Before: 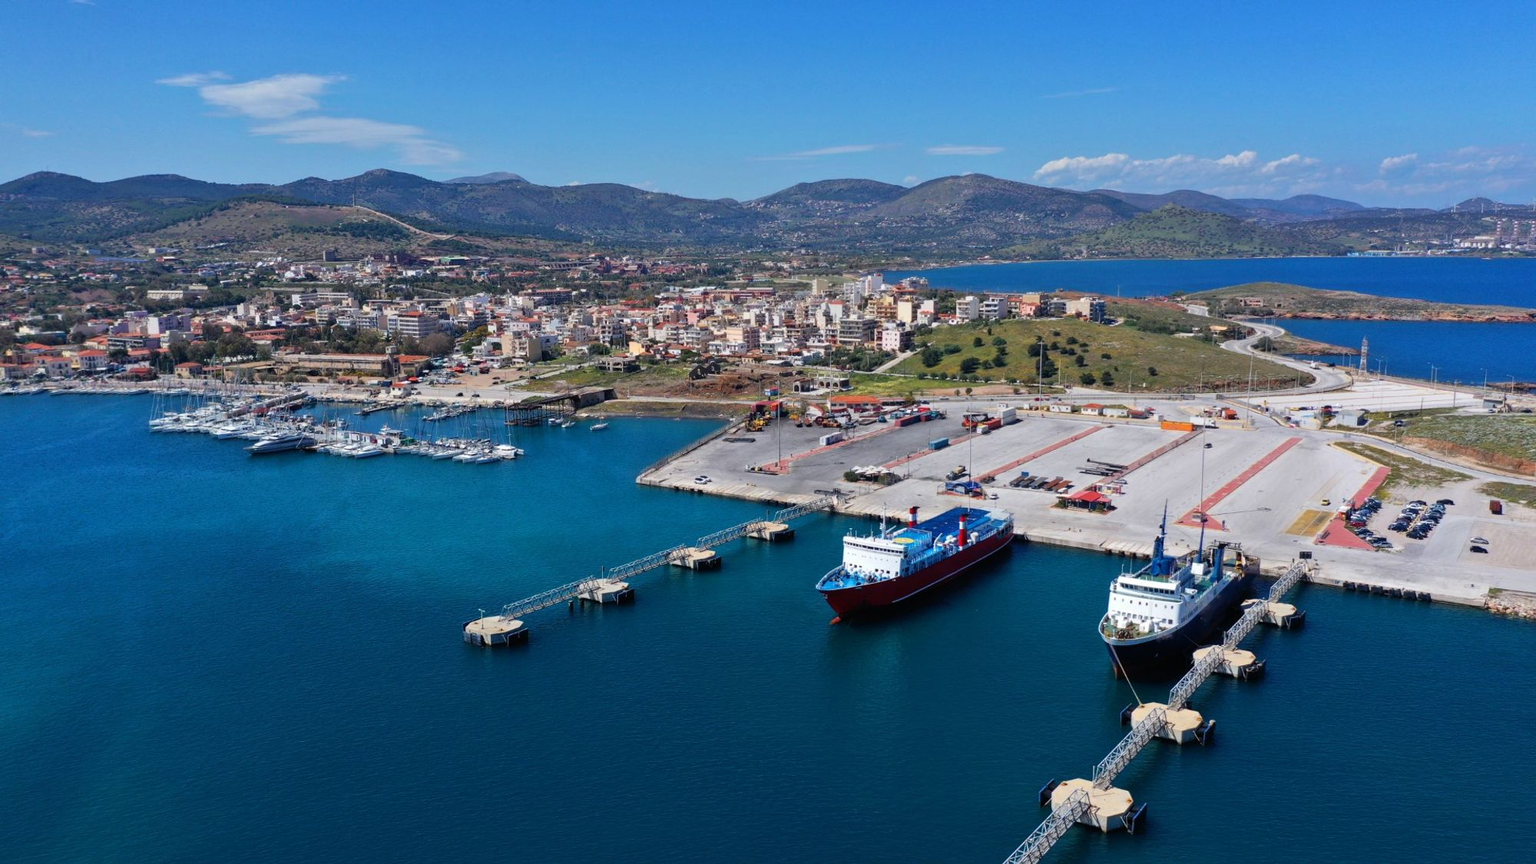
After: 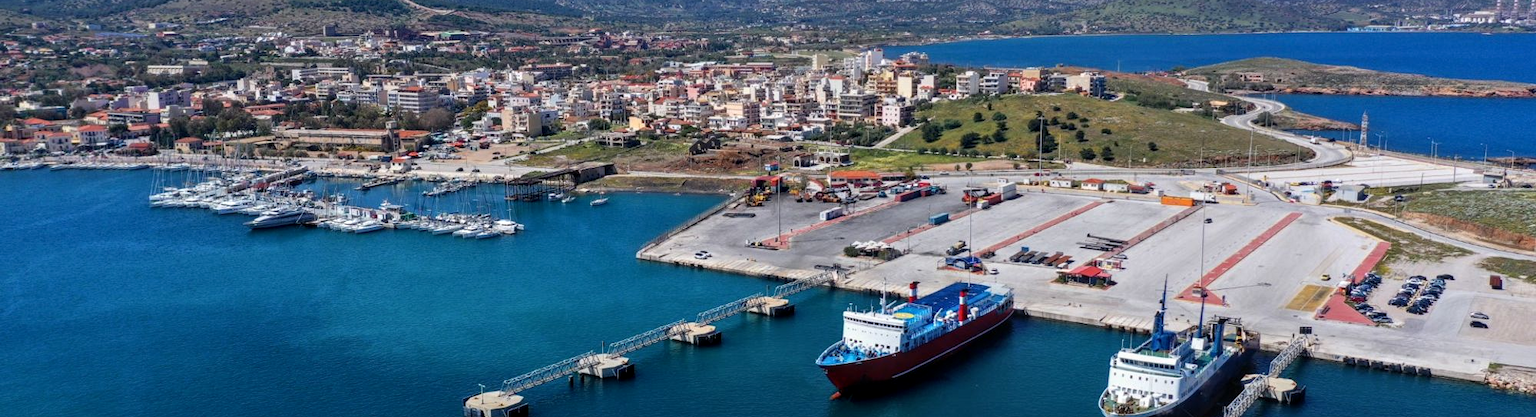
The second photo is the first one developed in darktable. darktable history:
local contrast: on, module defaults
crop and rotate: top 26.123%, bottom 25.459%
